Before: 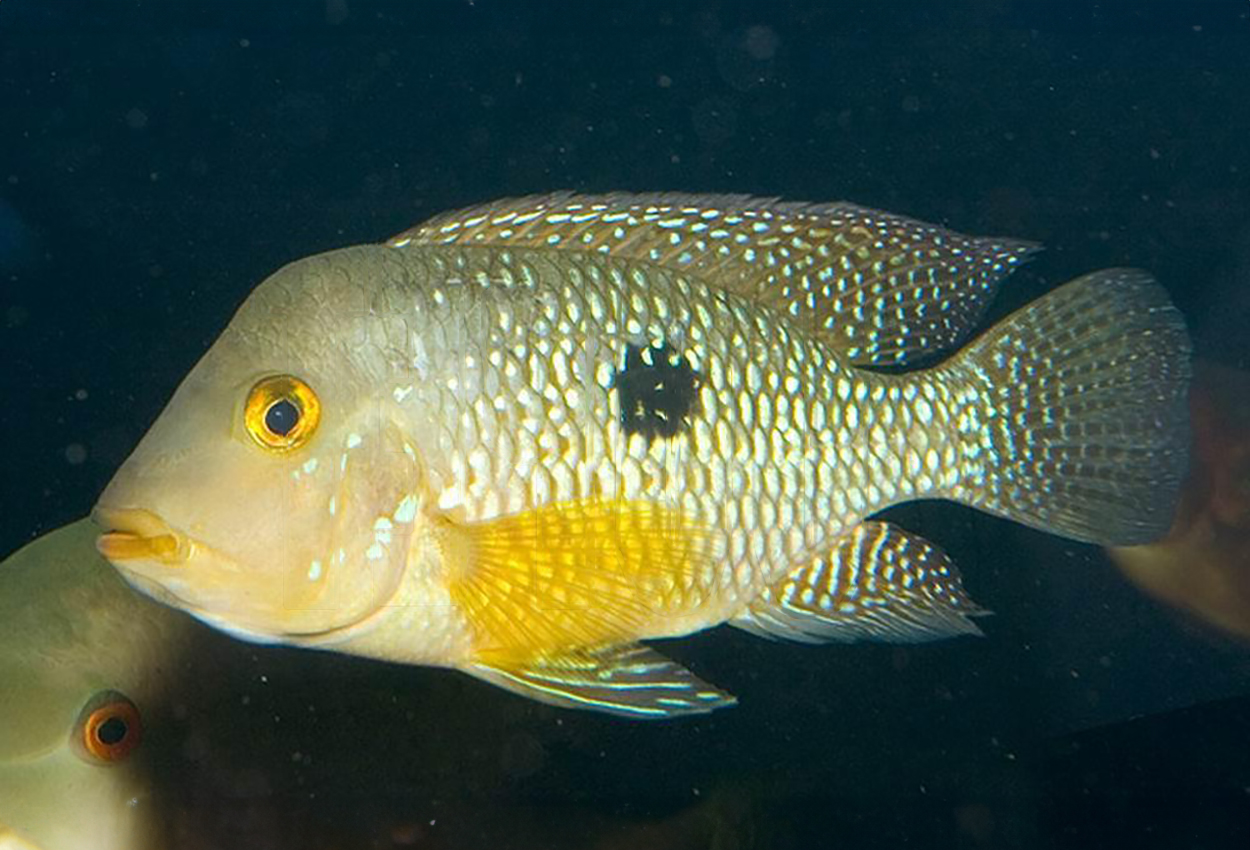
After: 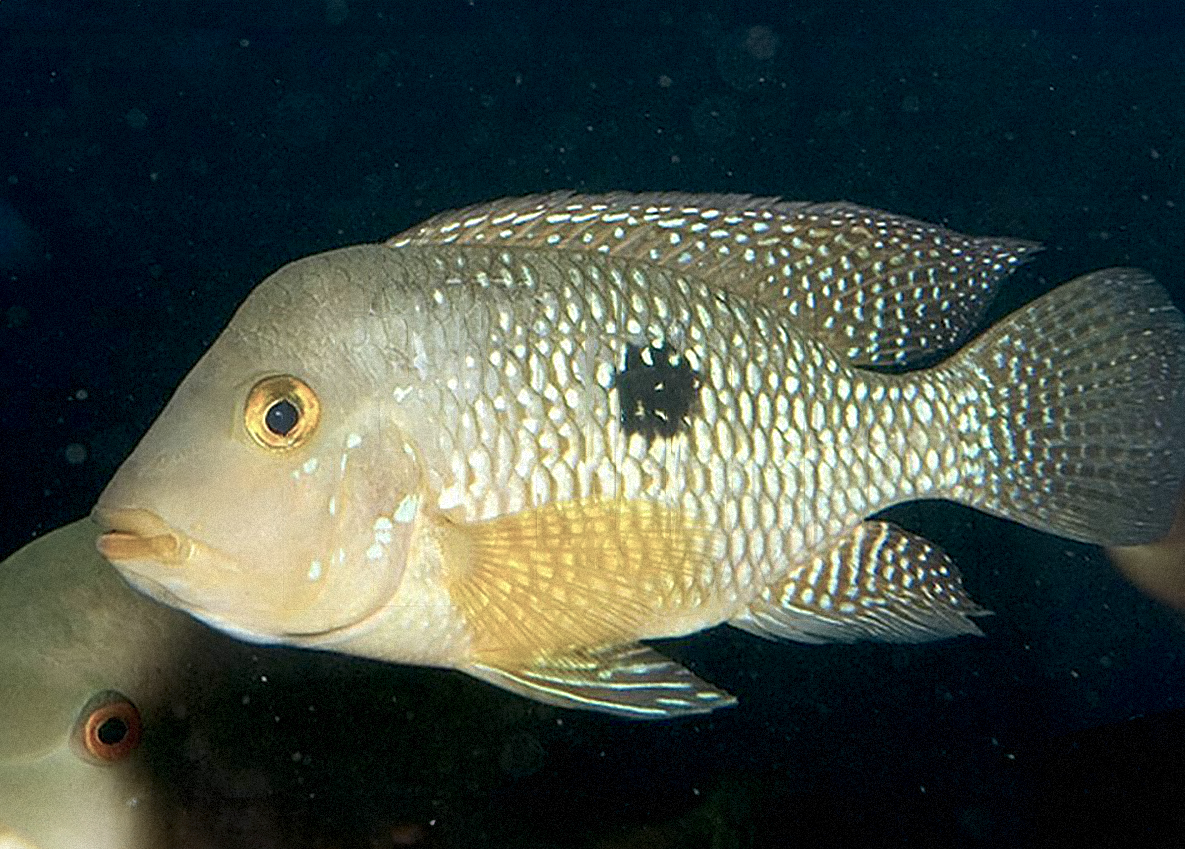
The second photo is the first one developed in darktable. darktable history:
color balance: input saturation 100.43%, contrast fulcrum 14.22%, output saturation 70.41%
crop and rotate: right 5.167%
exposure: black level correction 0.009, exposure 0.014 EV, compensate highlight preservation false
sharpen: on, module defaults
white balance: red 1, blue 1
grain: mid-tones bias 0%
